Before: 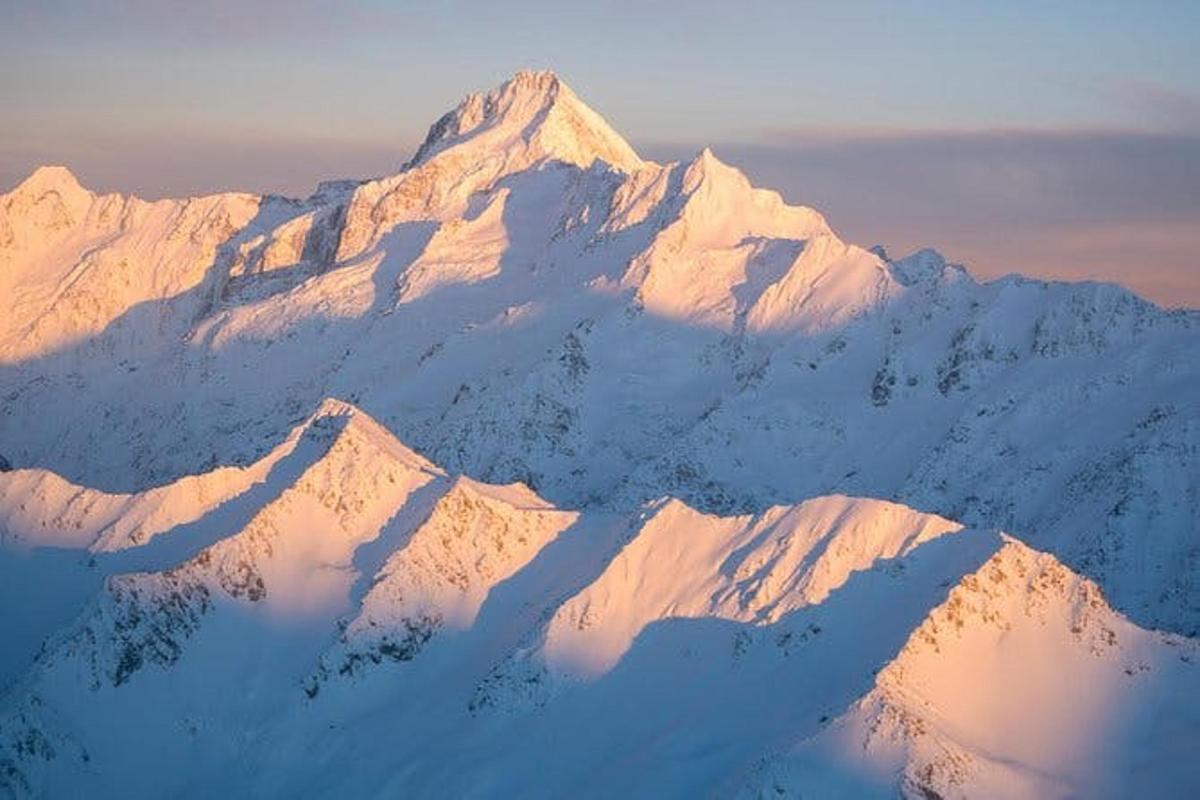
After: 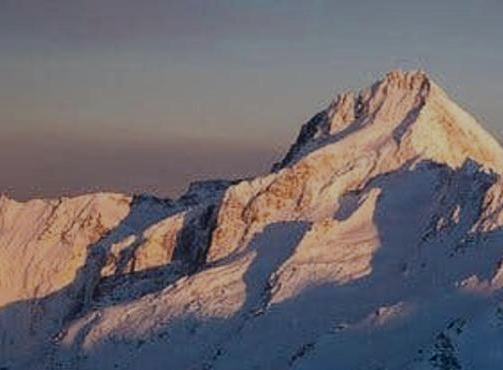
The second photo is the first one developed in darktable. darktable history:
contrast brightness saturation: brightness -0.52
crop and rotate: left 10.817%, top 0.062%, right 47.194%, bottom 53.626%
filmic rgb: black relative exposure -5 EV, hardness 2.88, contrast 1.3, highlights saturation mix -30%
